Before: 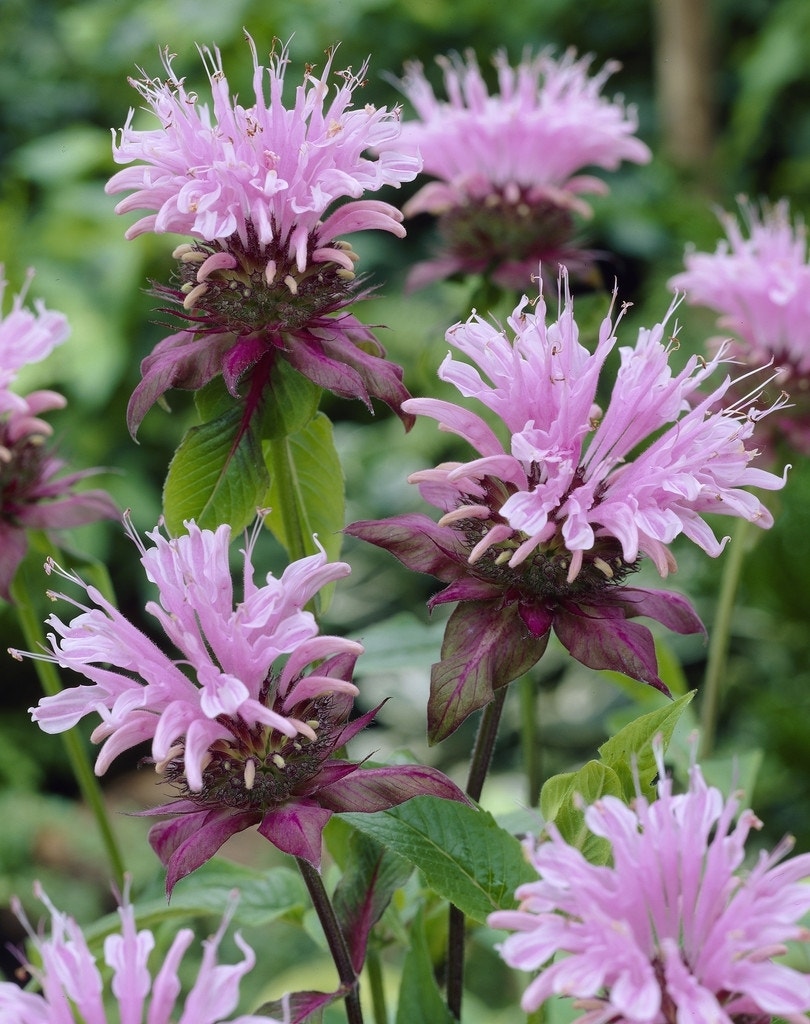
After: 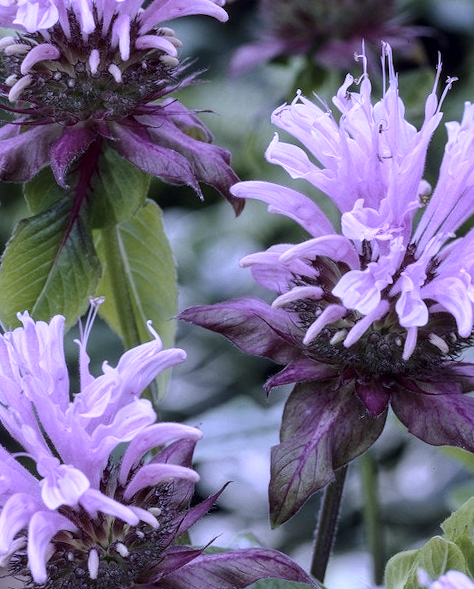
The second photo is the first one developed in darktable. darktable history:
crop and rotate: left 22.13%, top 22.054%, right 22.026%, bottom 22.102%
white balance: red 0.98, blue 1.61
contrast brightness saturation: contrast 0.1, saturation -0.36
local contrast: on, module defaults
rotate and perspective: rotation -2.29°, automatic cropping off
